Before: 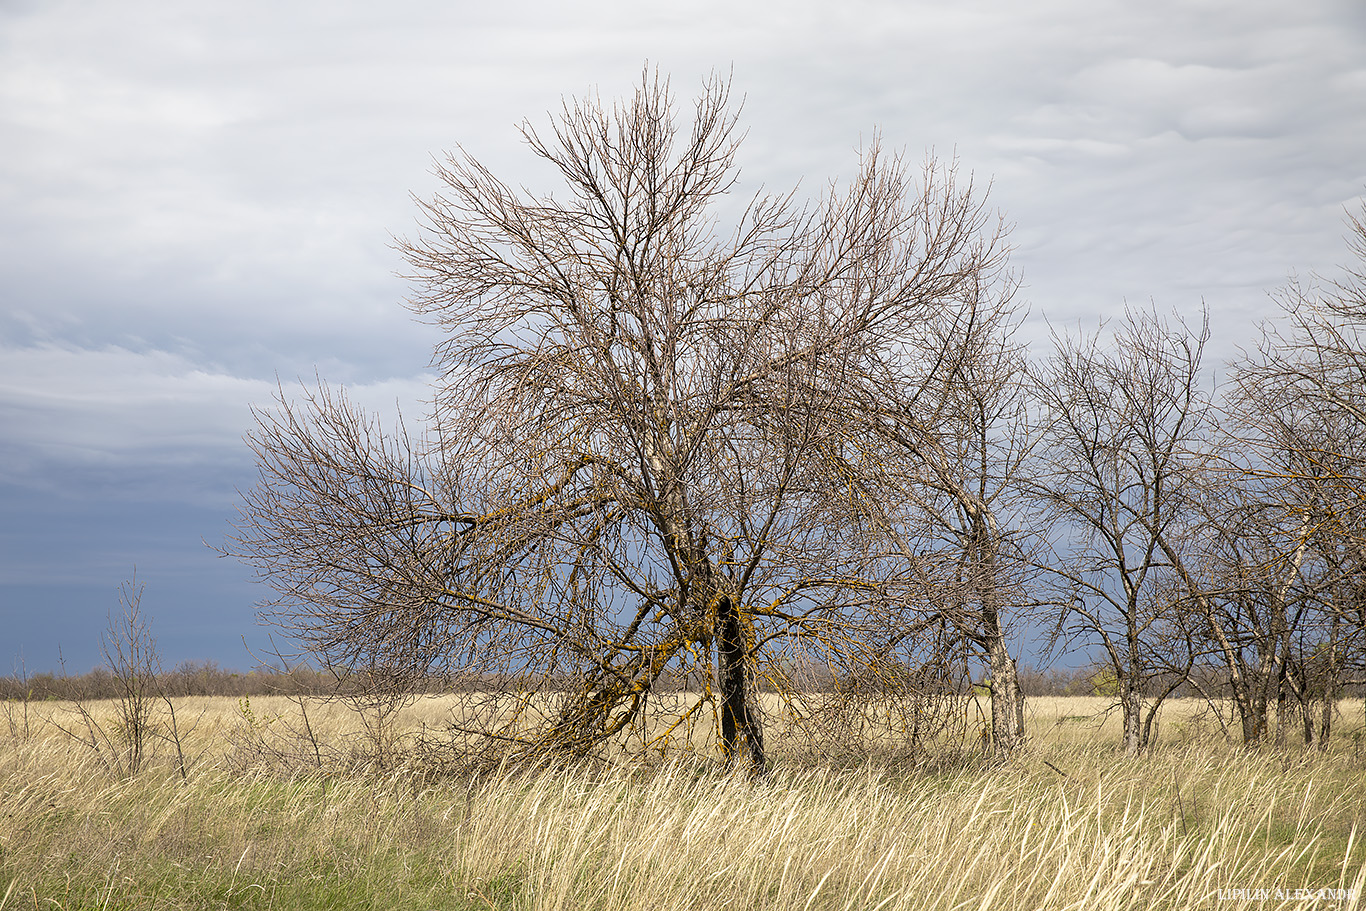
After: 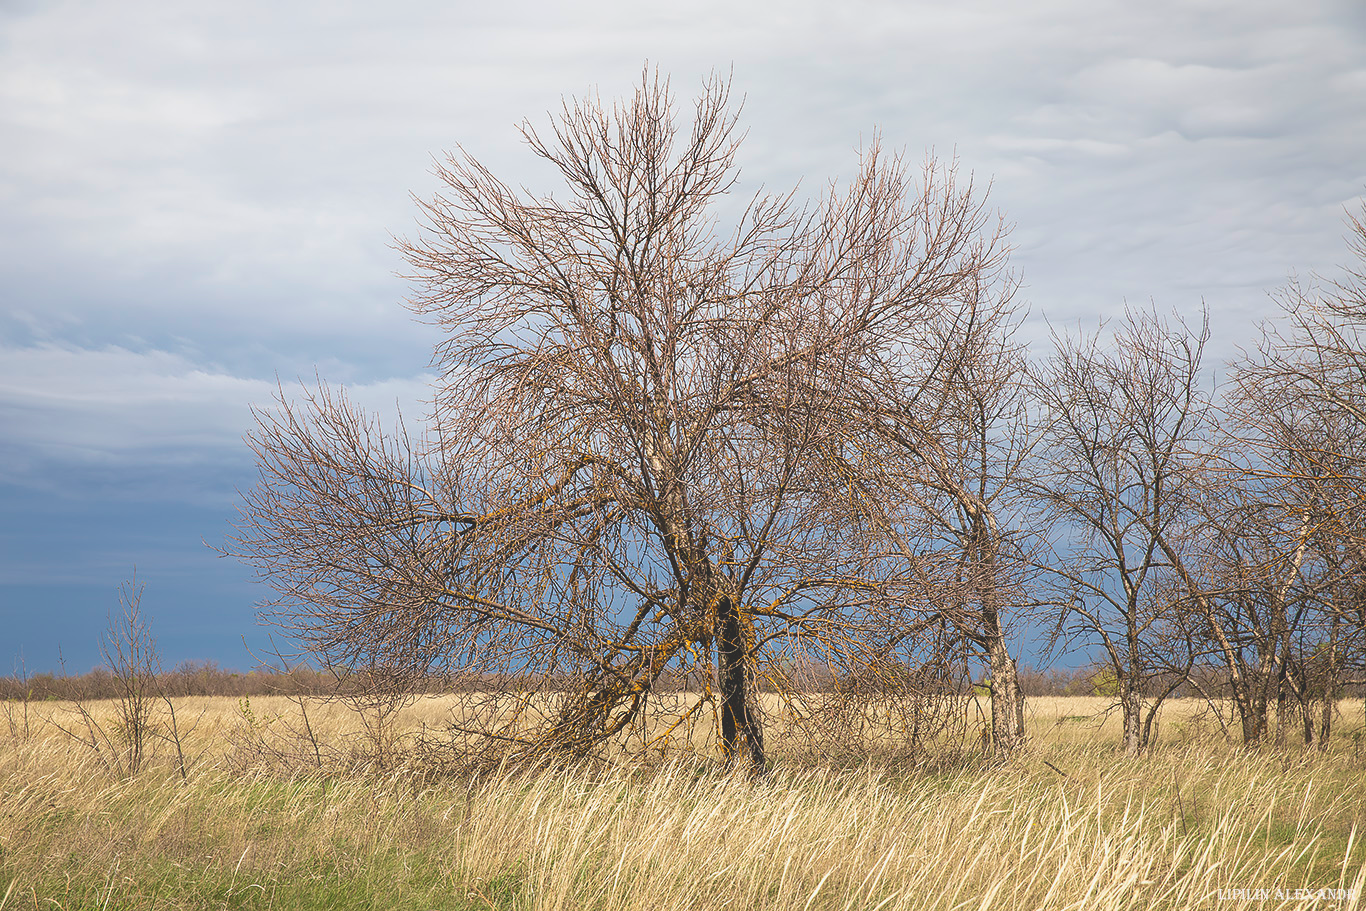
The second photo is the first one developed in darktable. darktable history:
exposure: black level correction -0.026, exposure -0.12 EV, compensate exposure bias true, compensate highlight preservation false
velvia: on, module defaults
